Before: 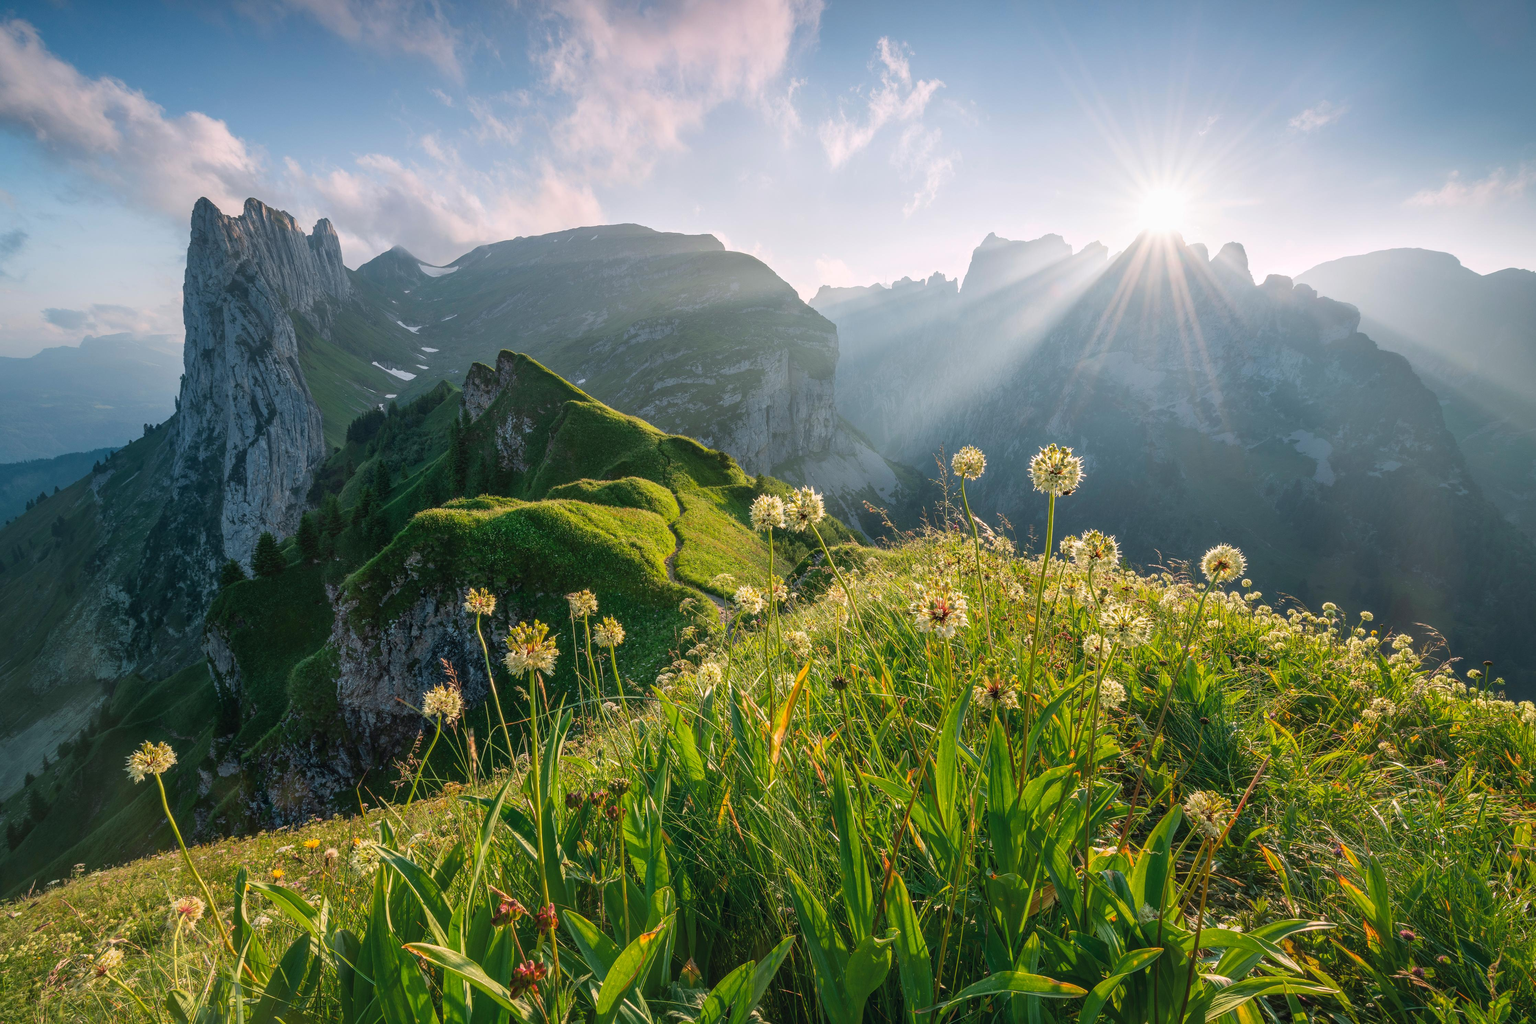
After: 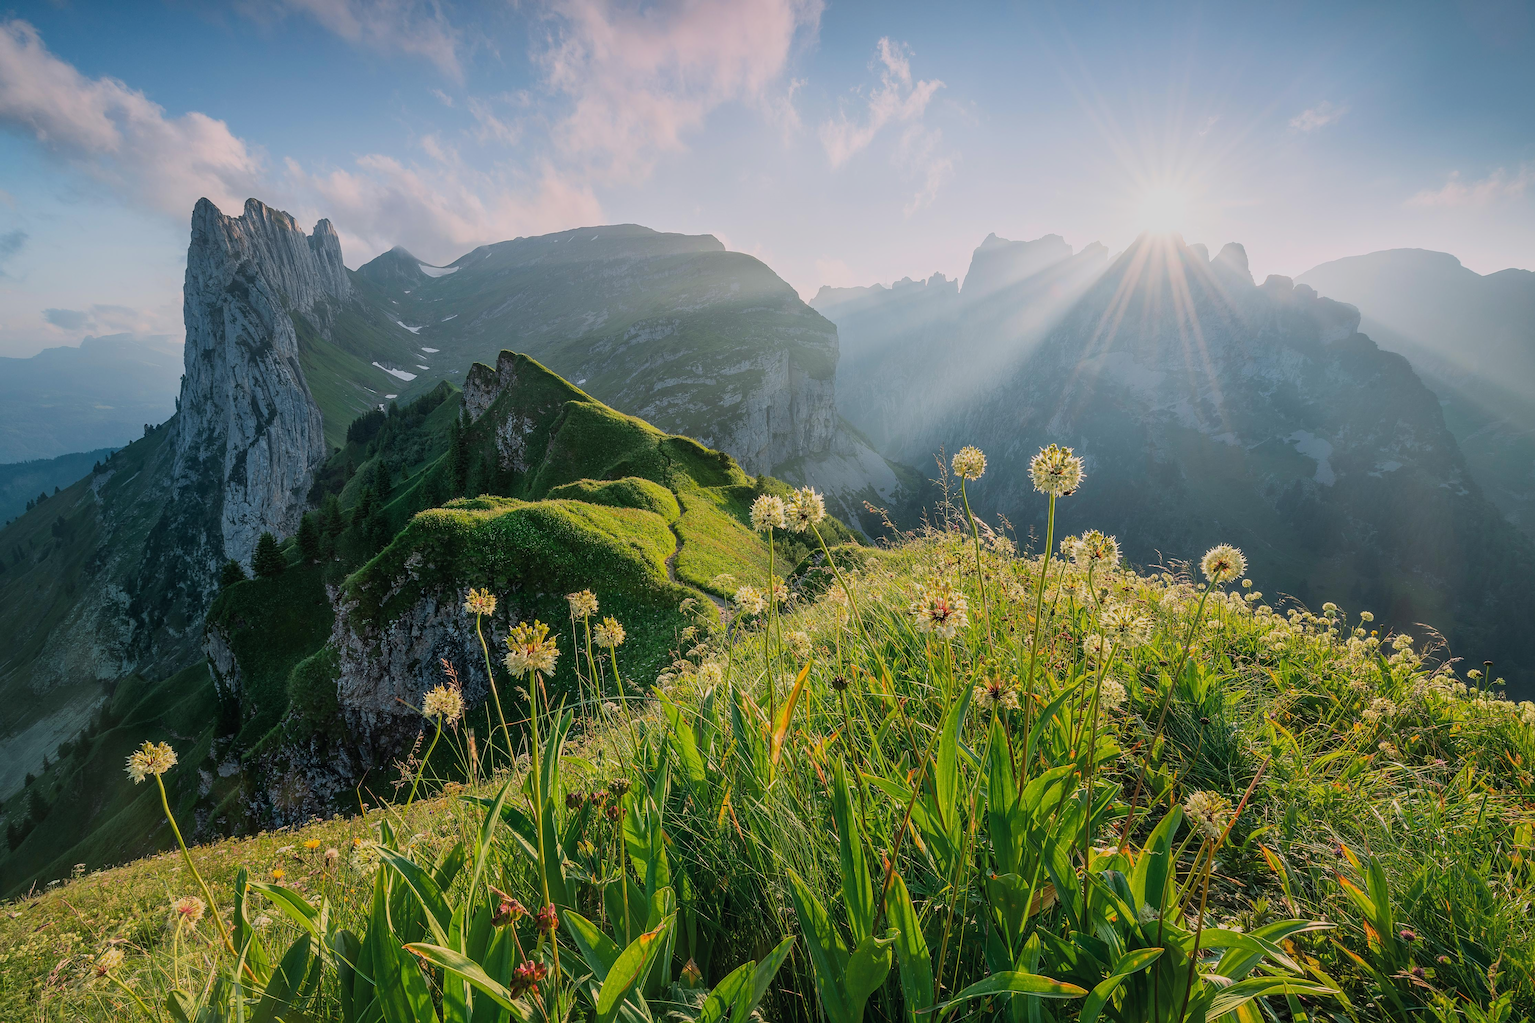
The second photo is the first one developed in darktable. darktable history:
sharpen: on, module defaults
filmic rgb: black relative exposure -16 EV, white relative exposure 4.93 EV, hardness 6.23, color science v6 (2022)
